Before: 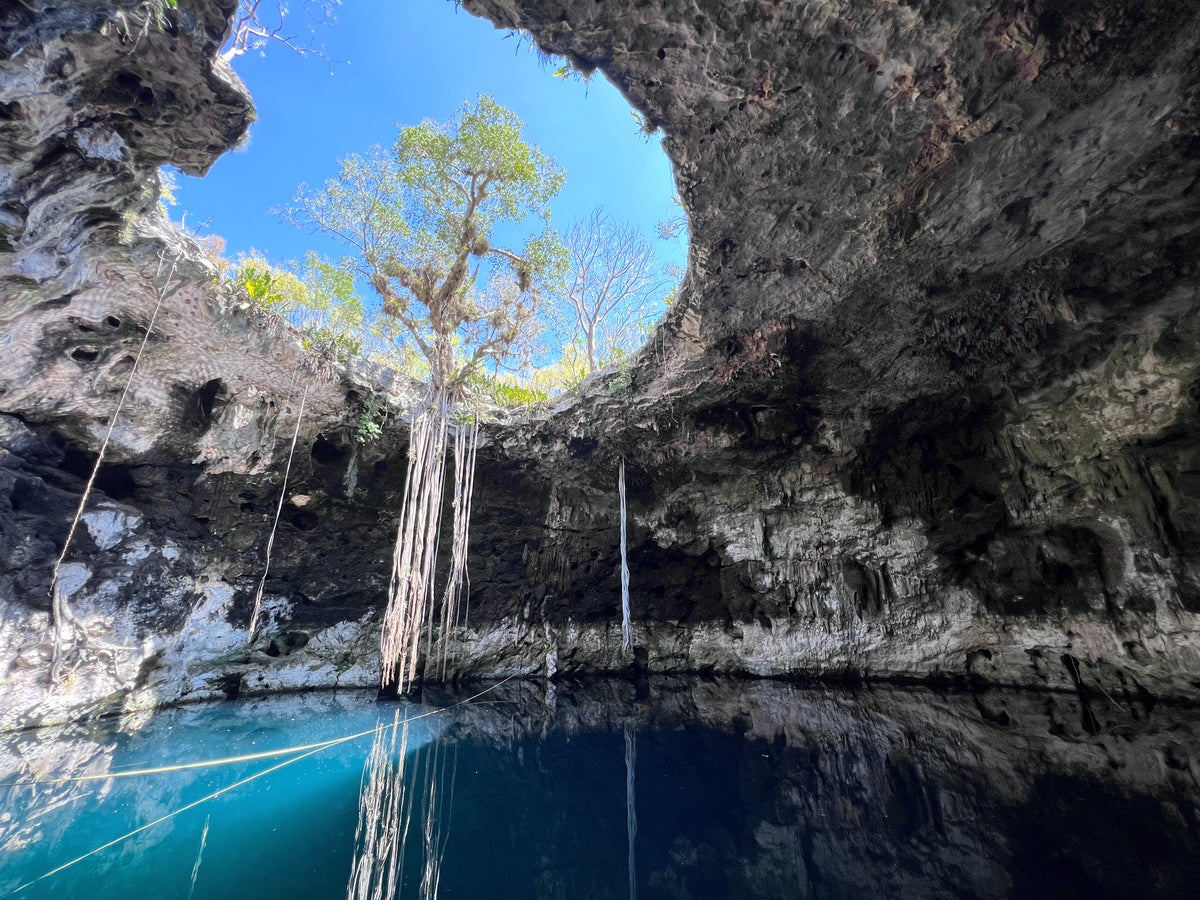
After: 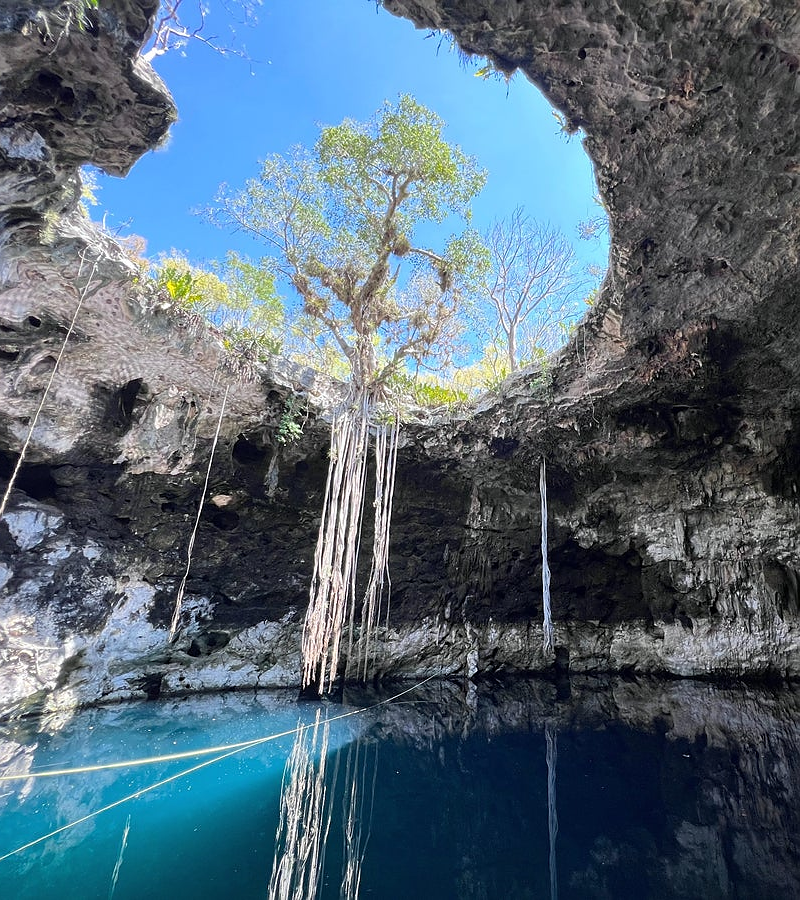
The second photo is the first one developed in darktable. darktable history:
sharpen: radius 0.969, amount 0.604
crop and rotate: left 6.617%, right 26.717%
